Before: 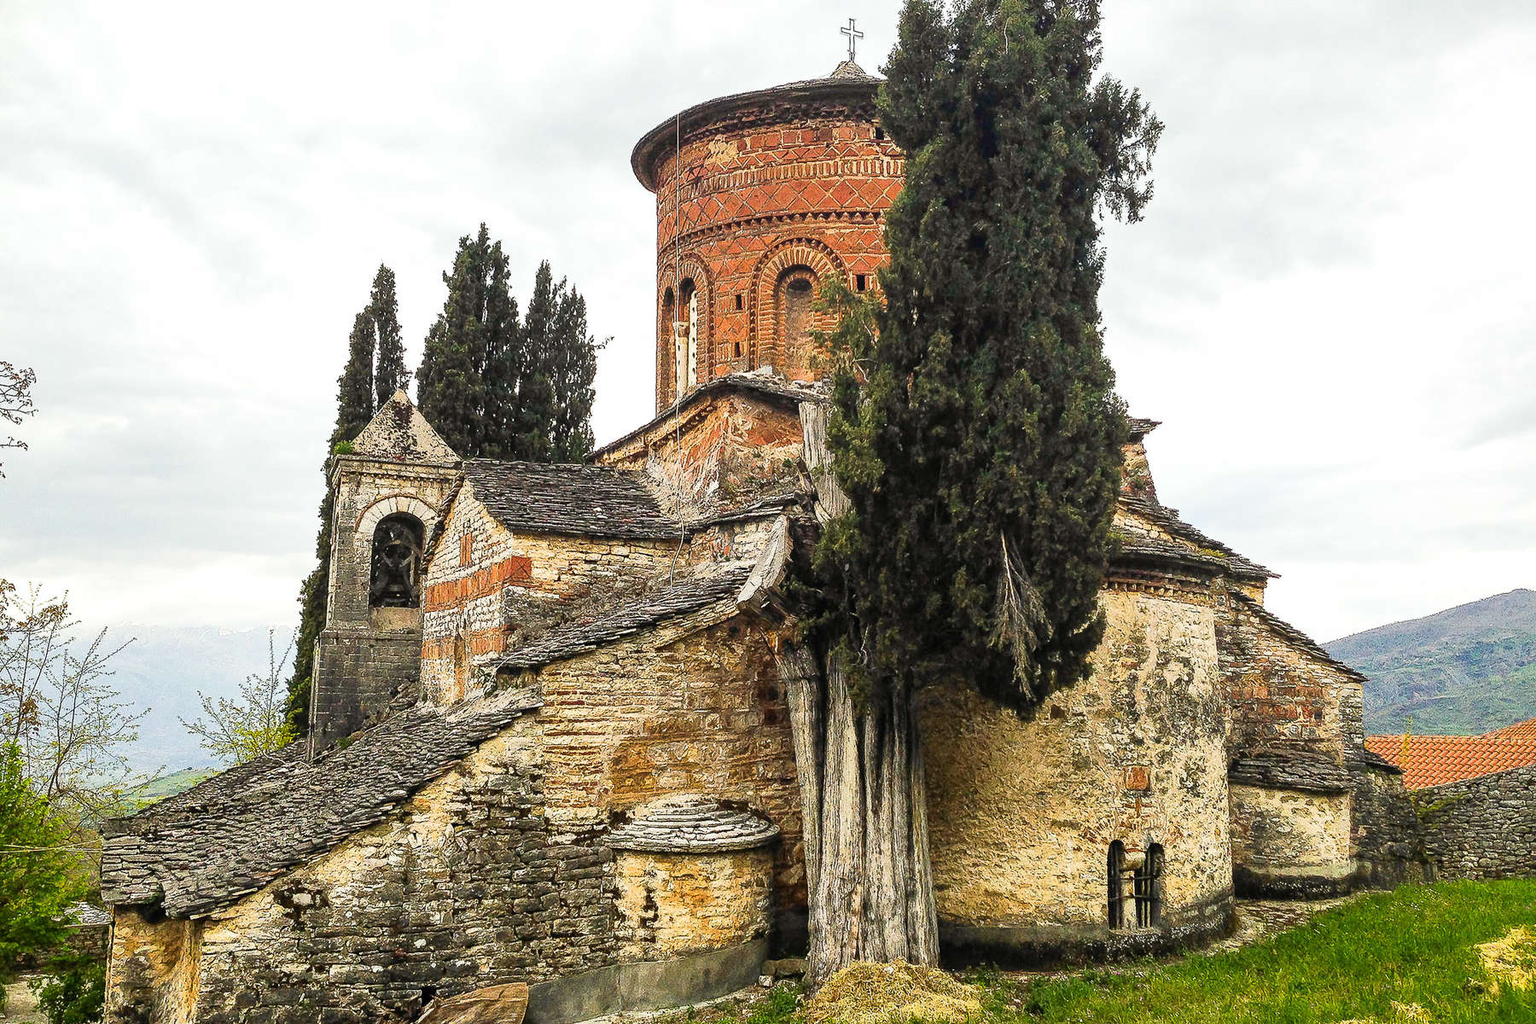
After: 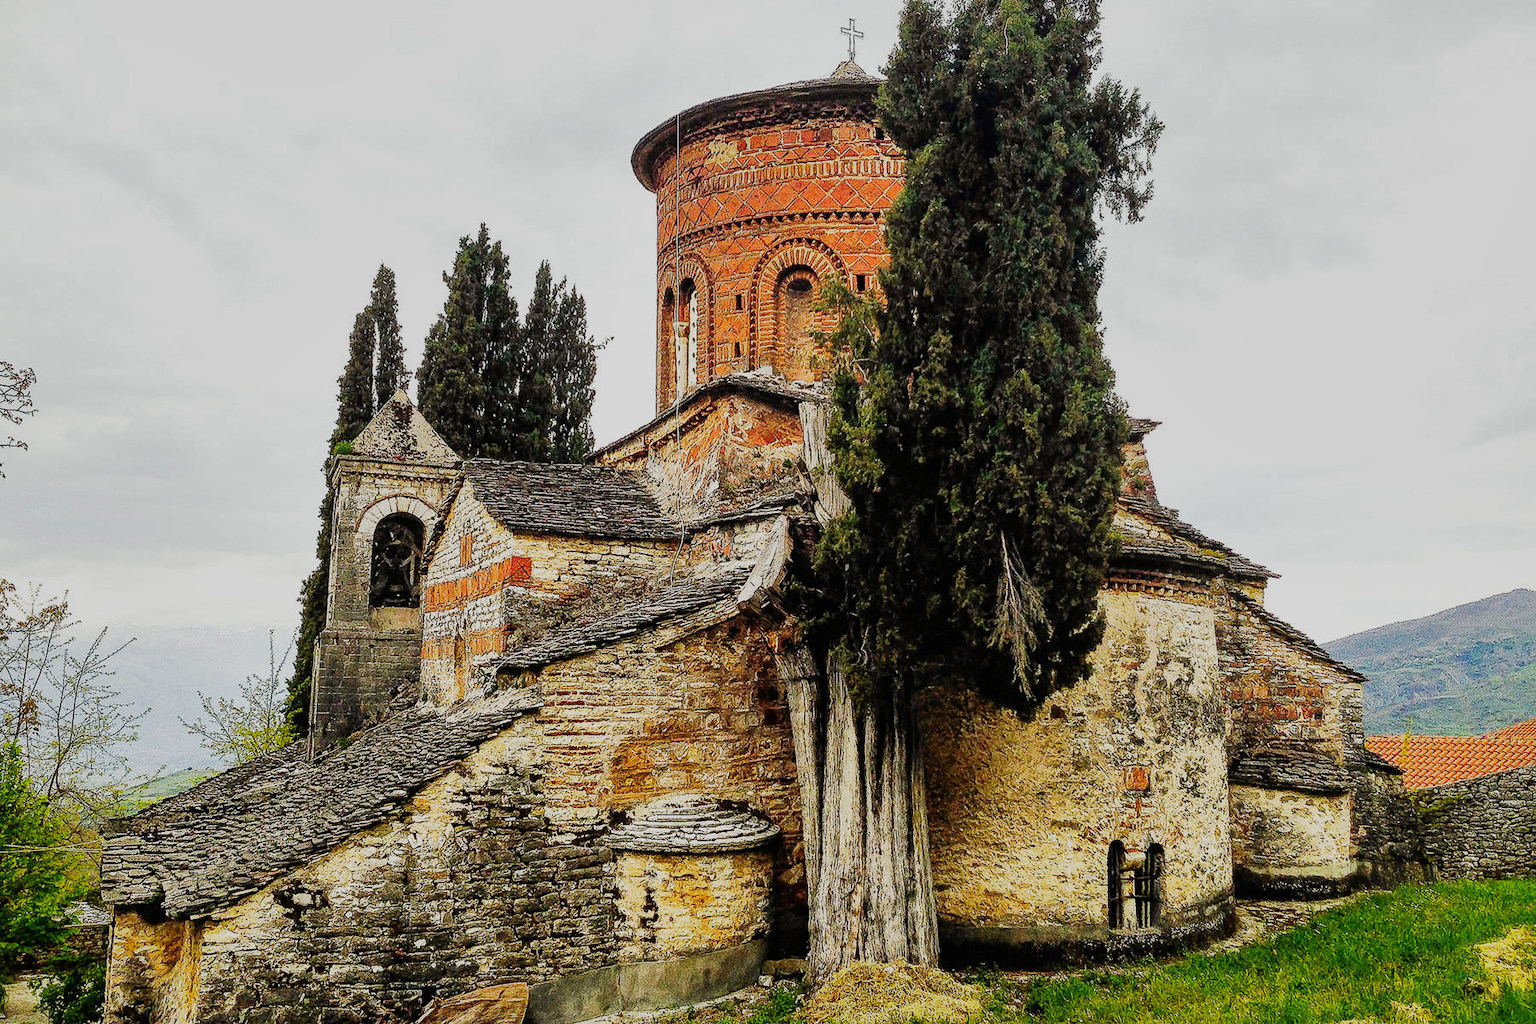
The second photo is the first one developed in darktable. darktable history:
shadows and highlights: highlights -60
sigmoid: contrast 2, skew -0.2, preserve hue 0%, red attenuation 0.1, red rotation 0.035, green attenuation 0.1, green rotation -0.017, blue attenuation 0.15, blue rotation -0.052, base primaries Rec2020
